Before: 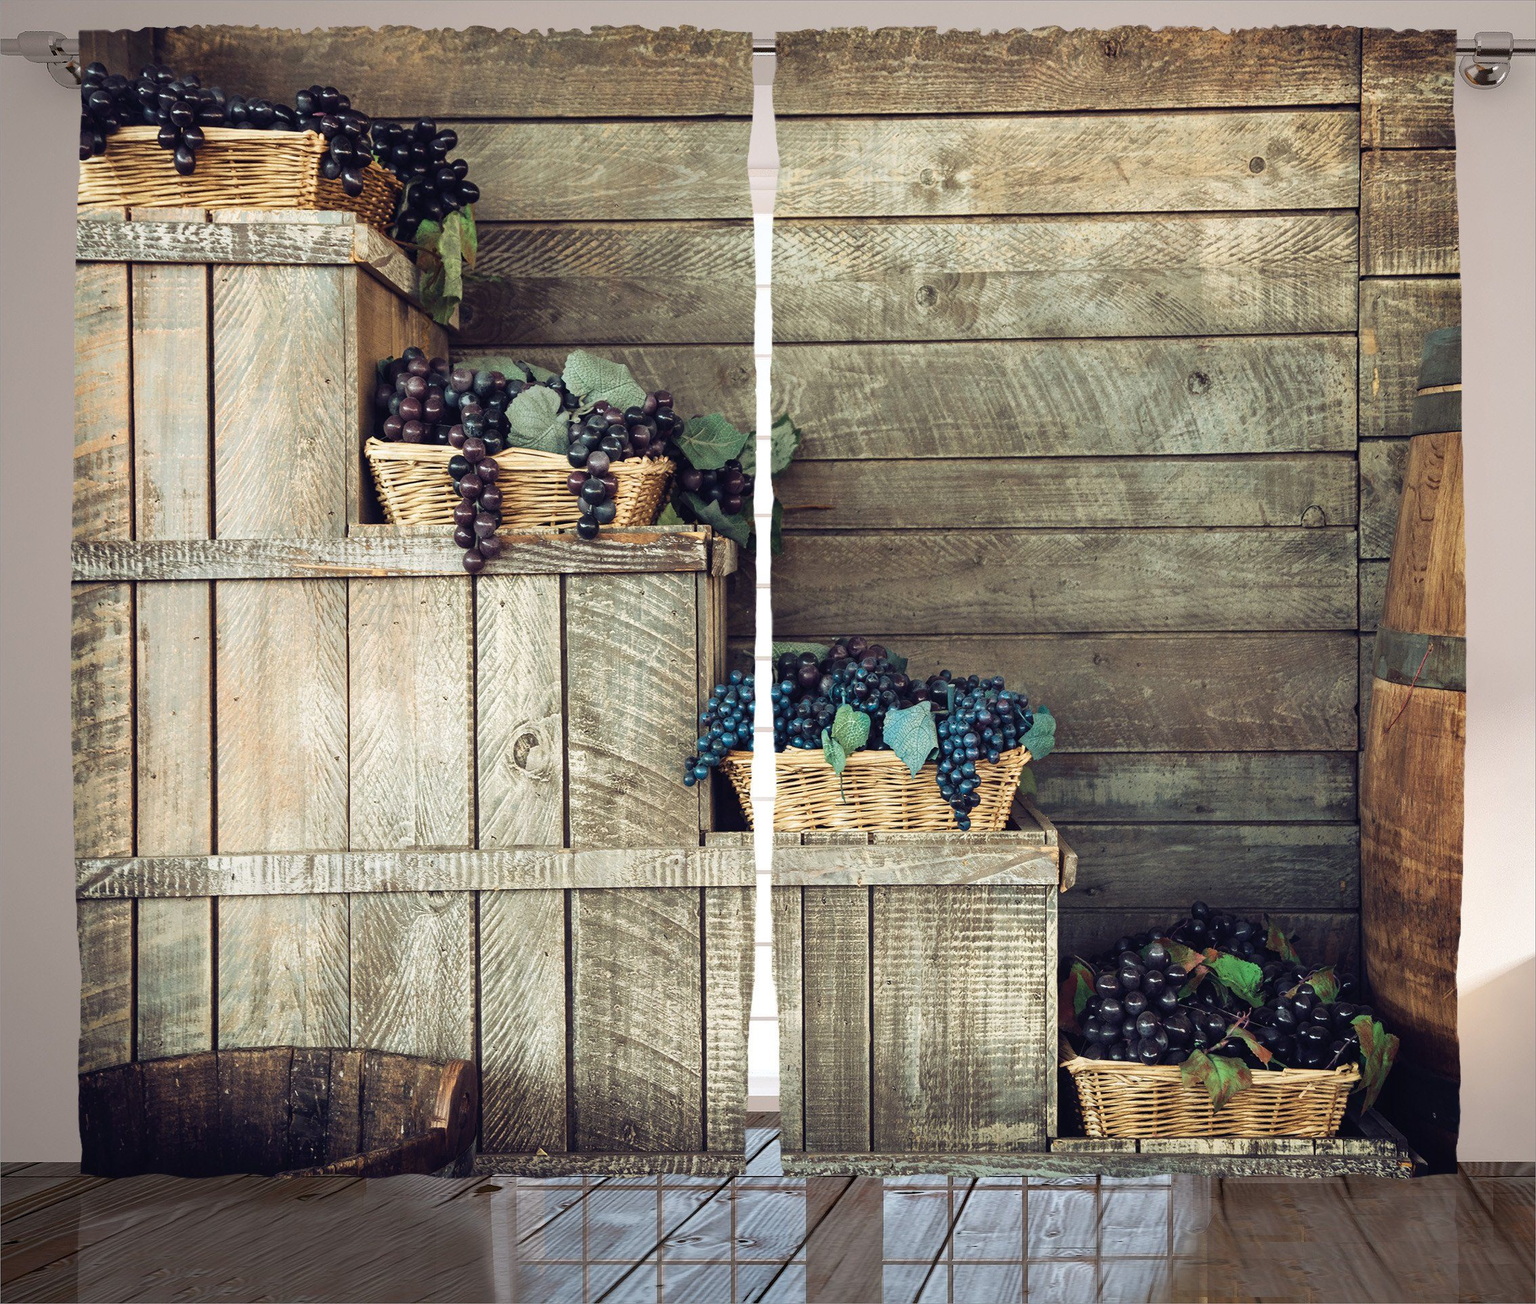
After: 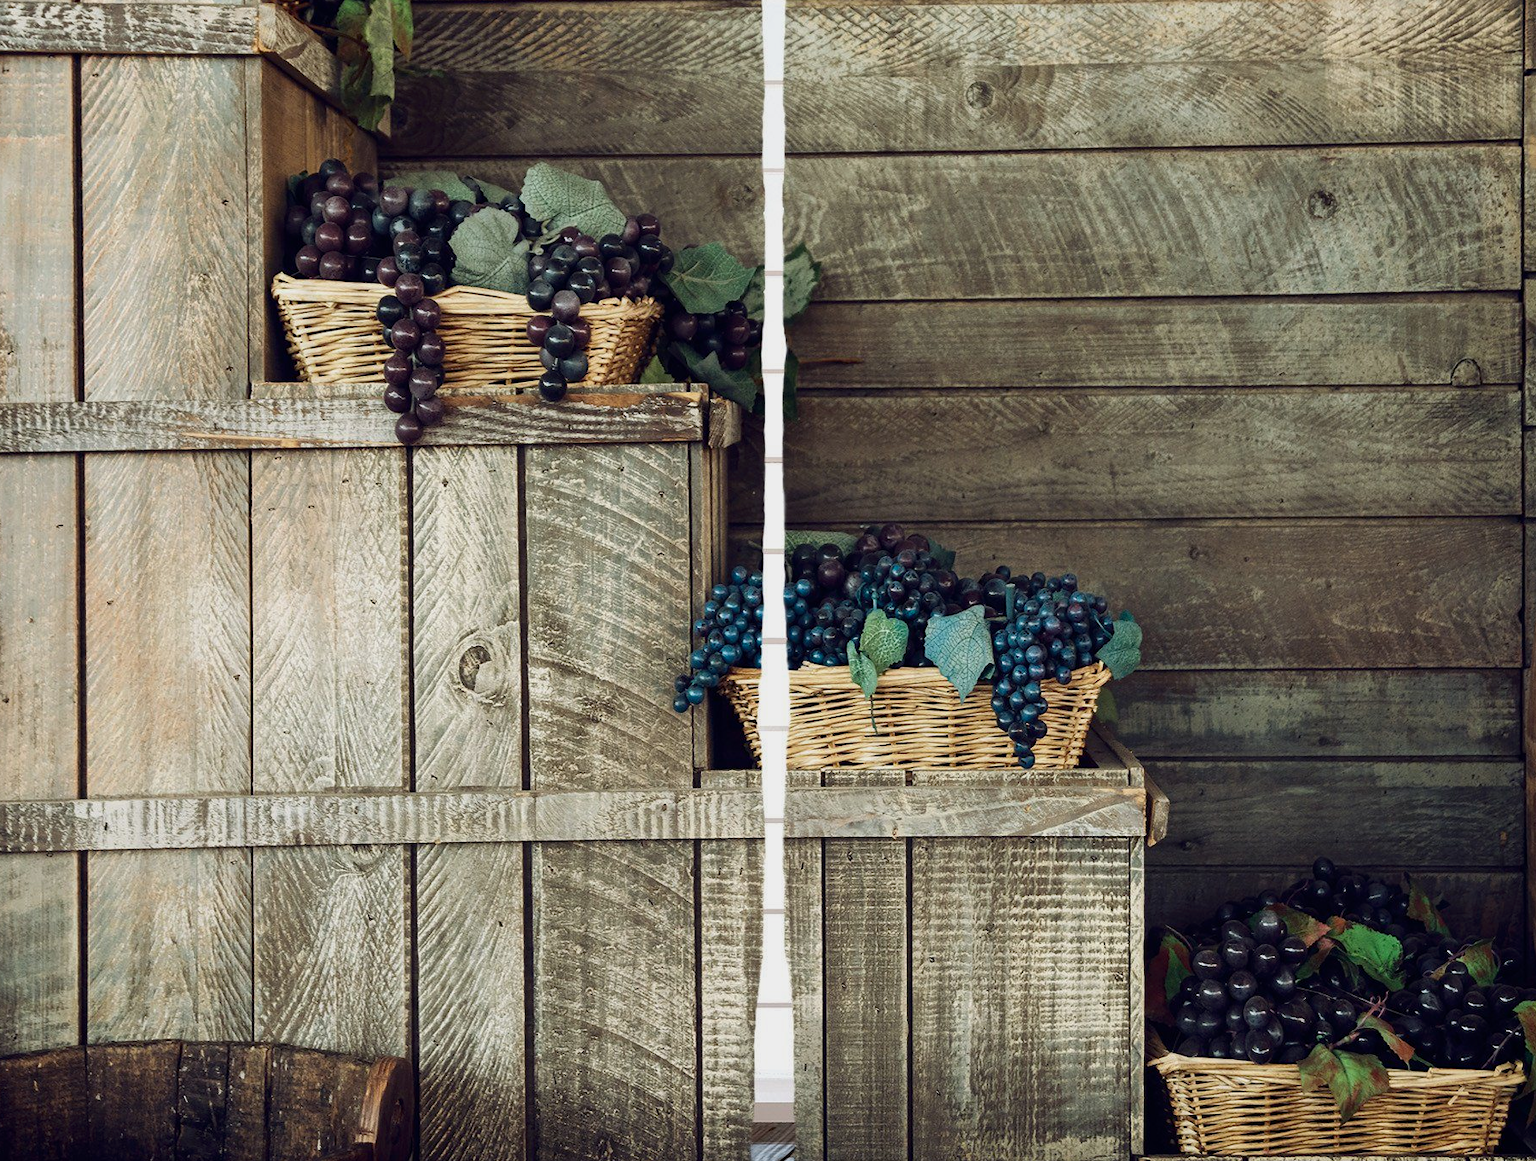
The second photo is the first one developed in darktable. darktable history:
crop: left 9.712%, top 16.928%, right 10.845%, bottom 12.332%
contrast brightness saturation: brightness -0.09
exposure: black level correction 0.001, exposure -0.2 EV, compensate highlight preservation false
